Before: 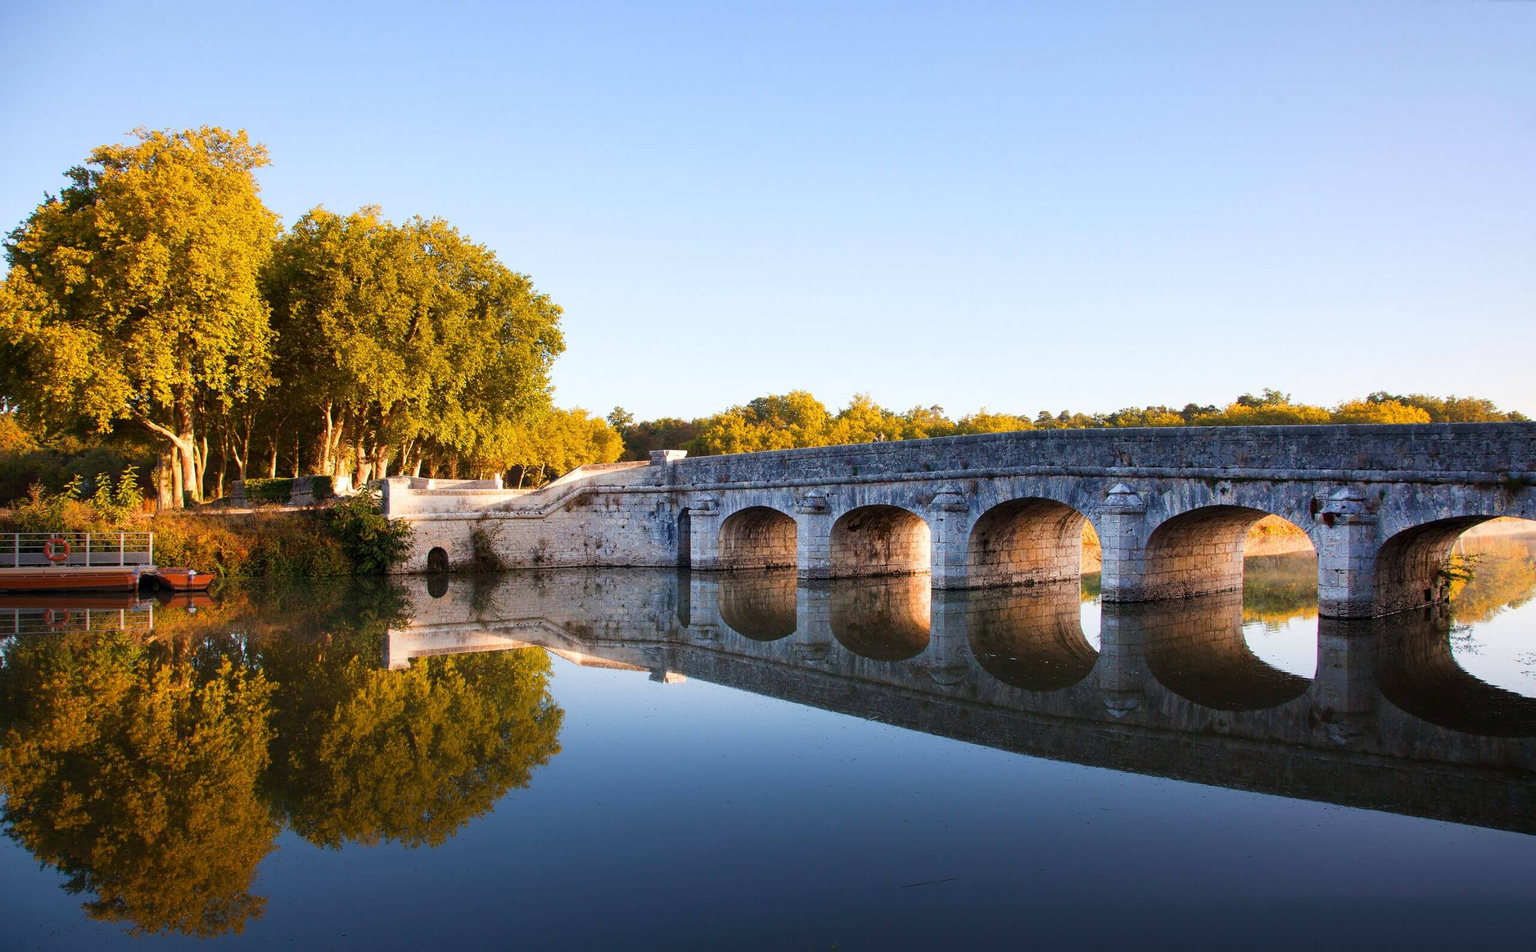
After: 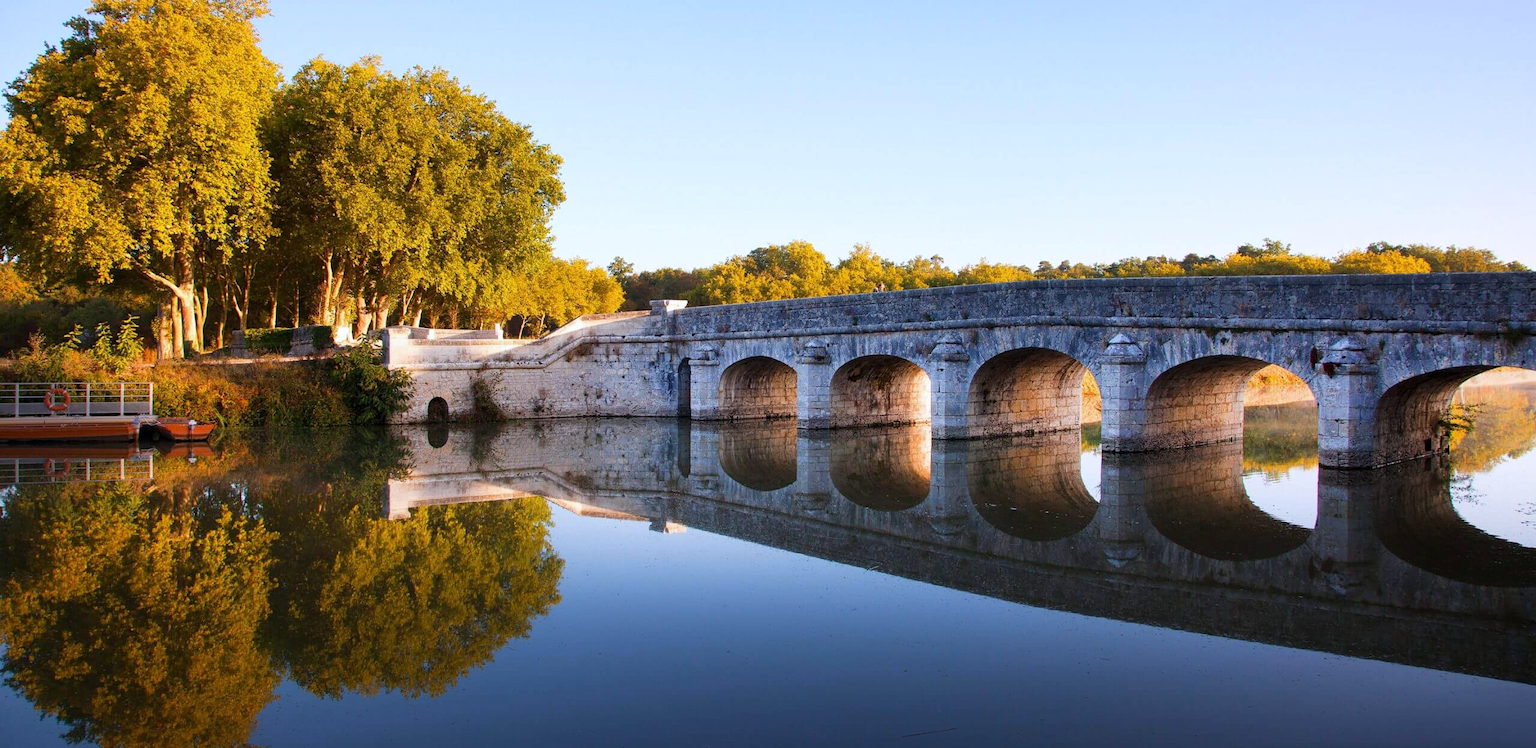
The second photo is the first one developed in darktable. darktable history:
white balance: red 0.984, blue 1.059
crop and rotate: top 15.774%, bottom 5.506%
